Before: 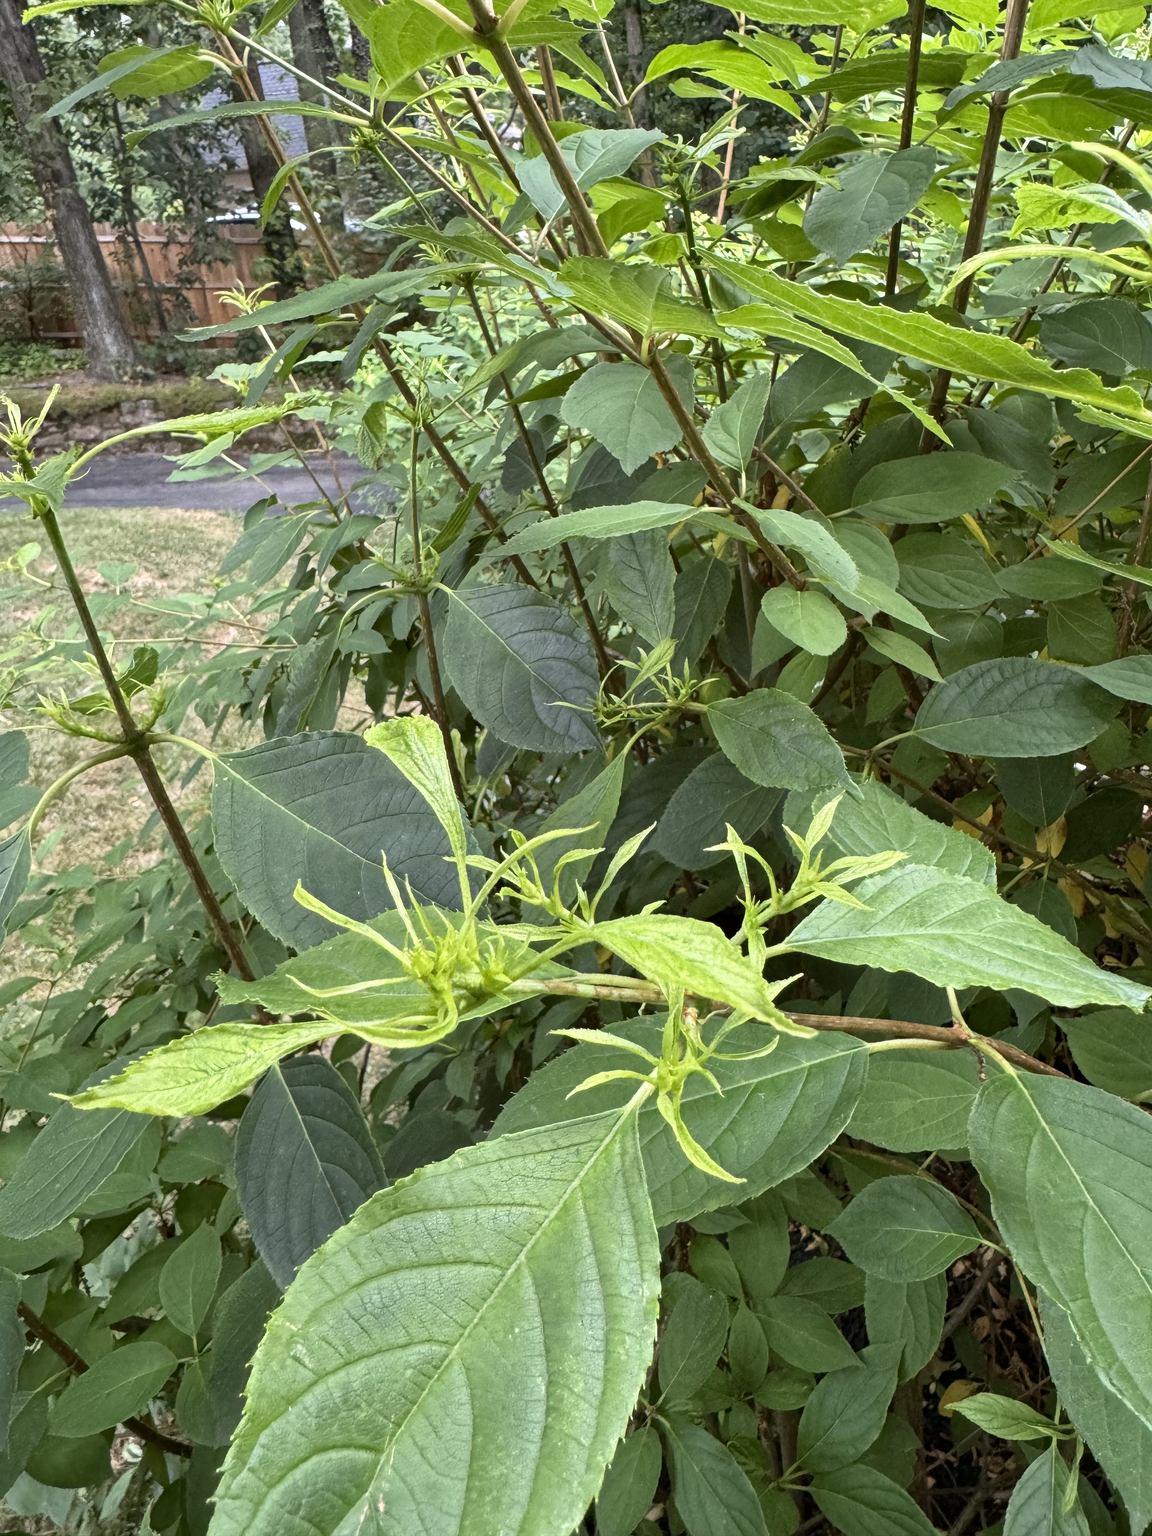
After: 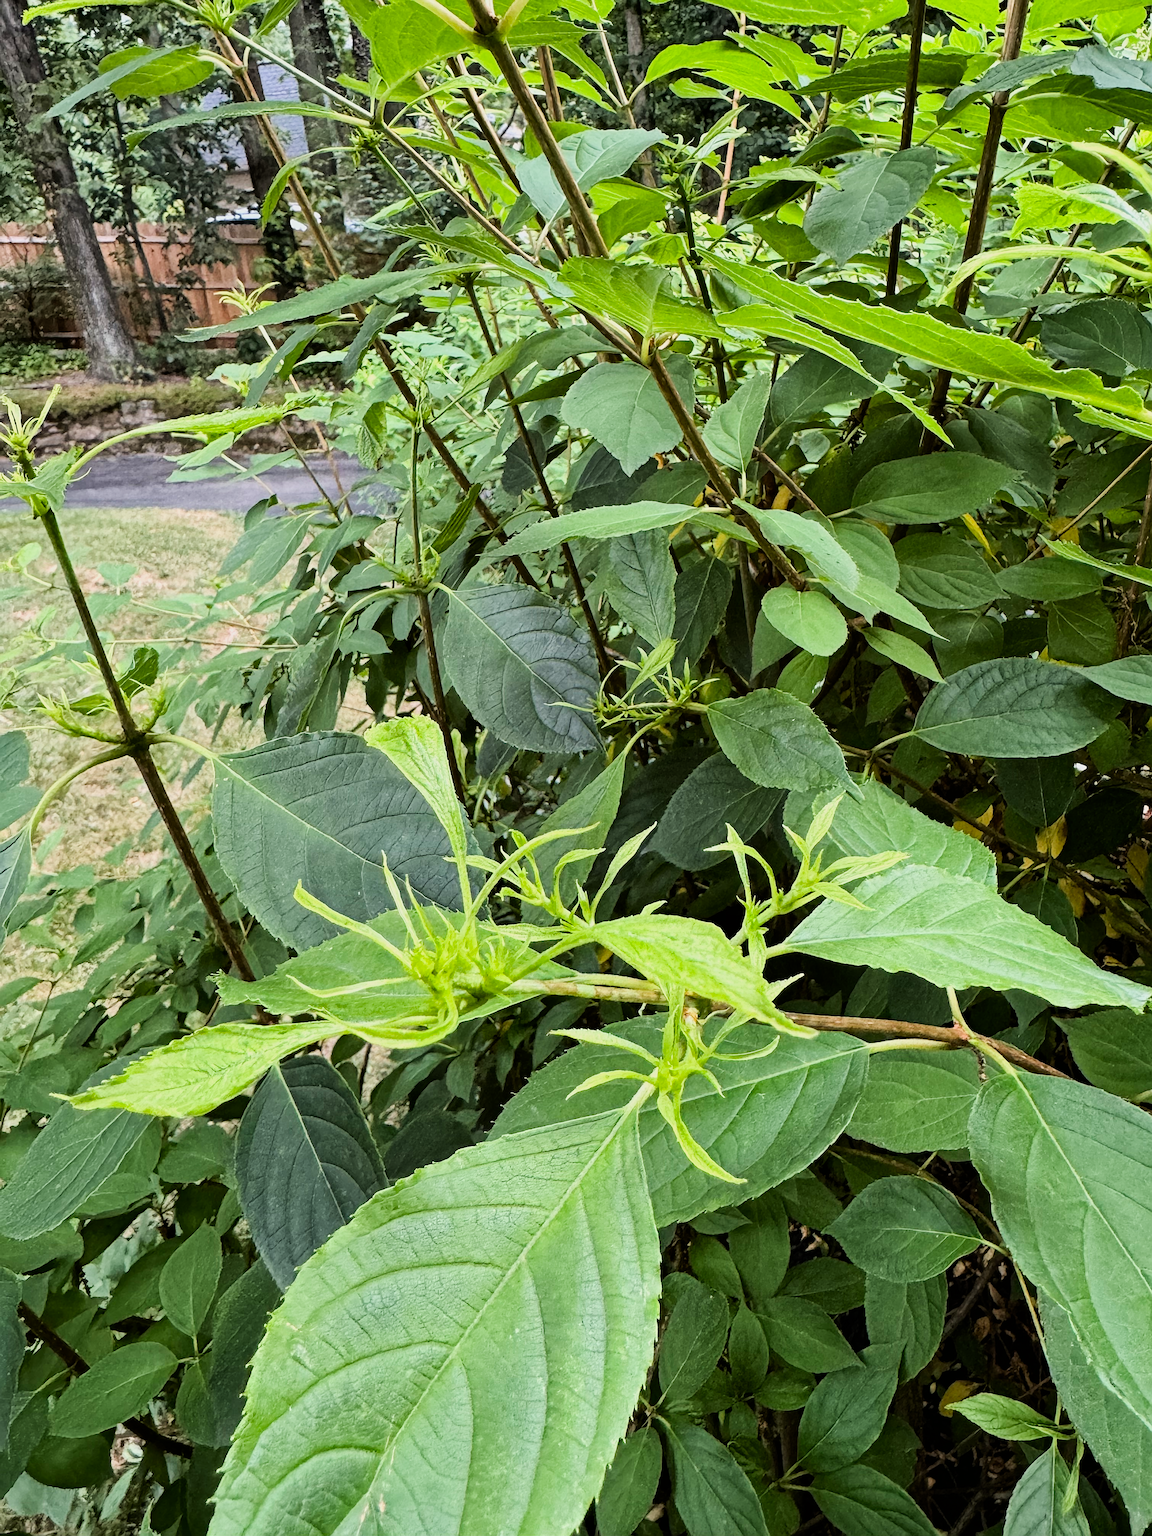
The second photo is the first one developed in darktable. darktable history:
contrast brightness saturation: saturation 0.18
tone equalizer: -8 EV -0.75 EV, -7 EV -0.7 EV, -6 EV -0.6 EV, -5 EV -0.4 EV, -3 EV 0.4 EV, -2 EV 0.6 EV, -1 EV 0.7 EV, +0 EV 0.75 EV, edges refinement/feathering 500, mask exposure compensation -1.57 EV, preserve details no
sharpen: radius 2.167, amount 0.381, threshold 0
filmic rgb: black relative exposure -7.65 EV, white relative exposure 4.56 EV, hardness 3.61
